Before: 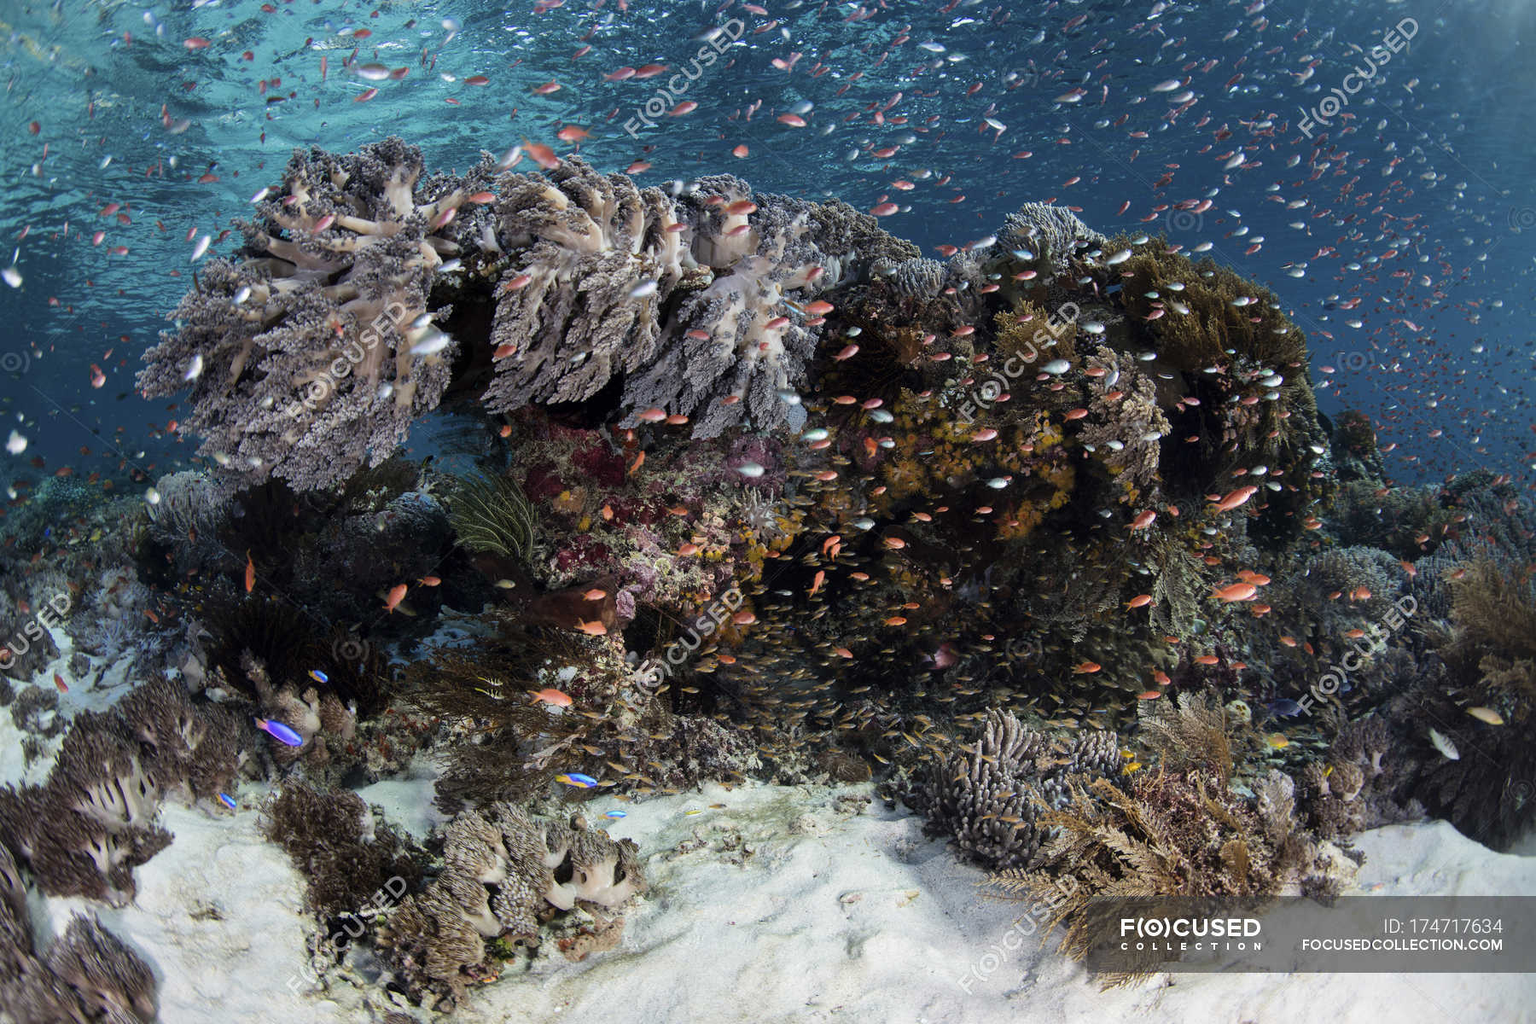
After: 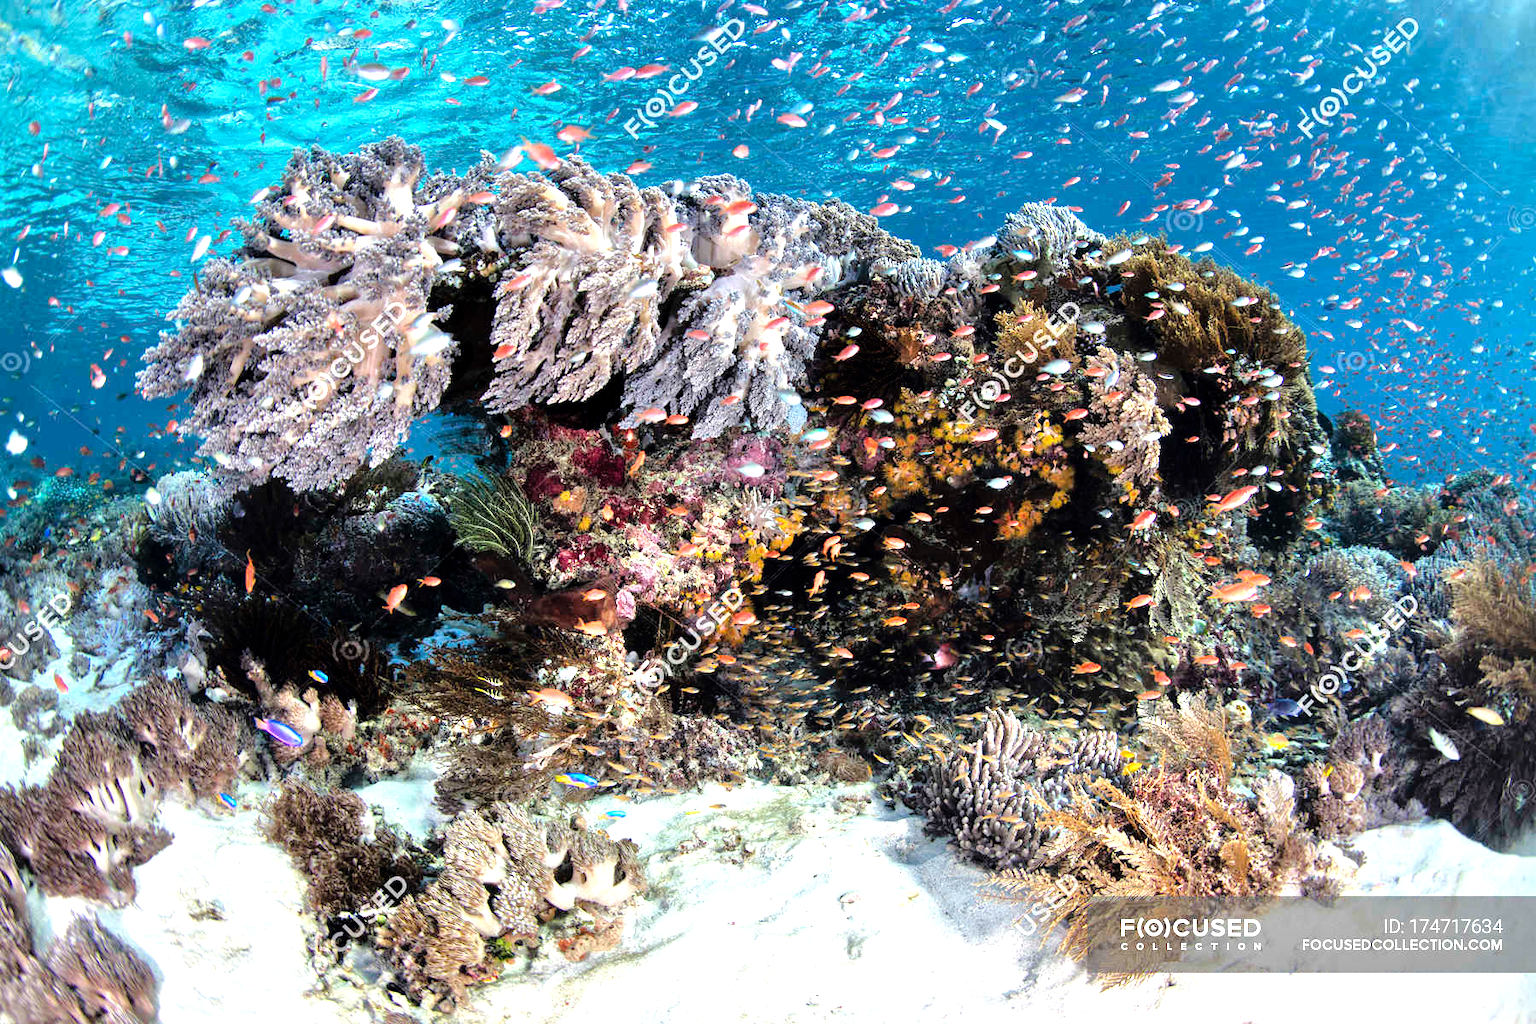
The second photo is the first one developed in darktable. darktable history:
shadows and highlights: shadows 24.98, highlights -23.33
tone equalizer: -7 EV 0.148 EV, -6 EV 0.587 EV, -5 EV 1.13 EV, -4 EV 1.31 EV, -3 EV 1.15 EV, -2 EV 0.6 EV, -1 EV 0.149 EV, mask exposure compensation -0.5 EV
levels: white 99.95%, levels [0, 0.394, 0.787]
